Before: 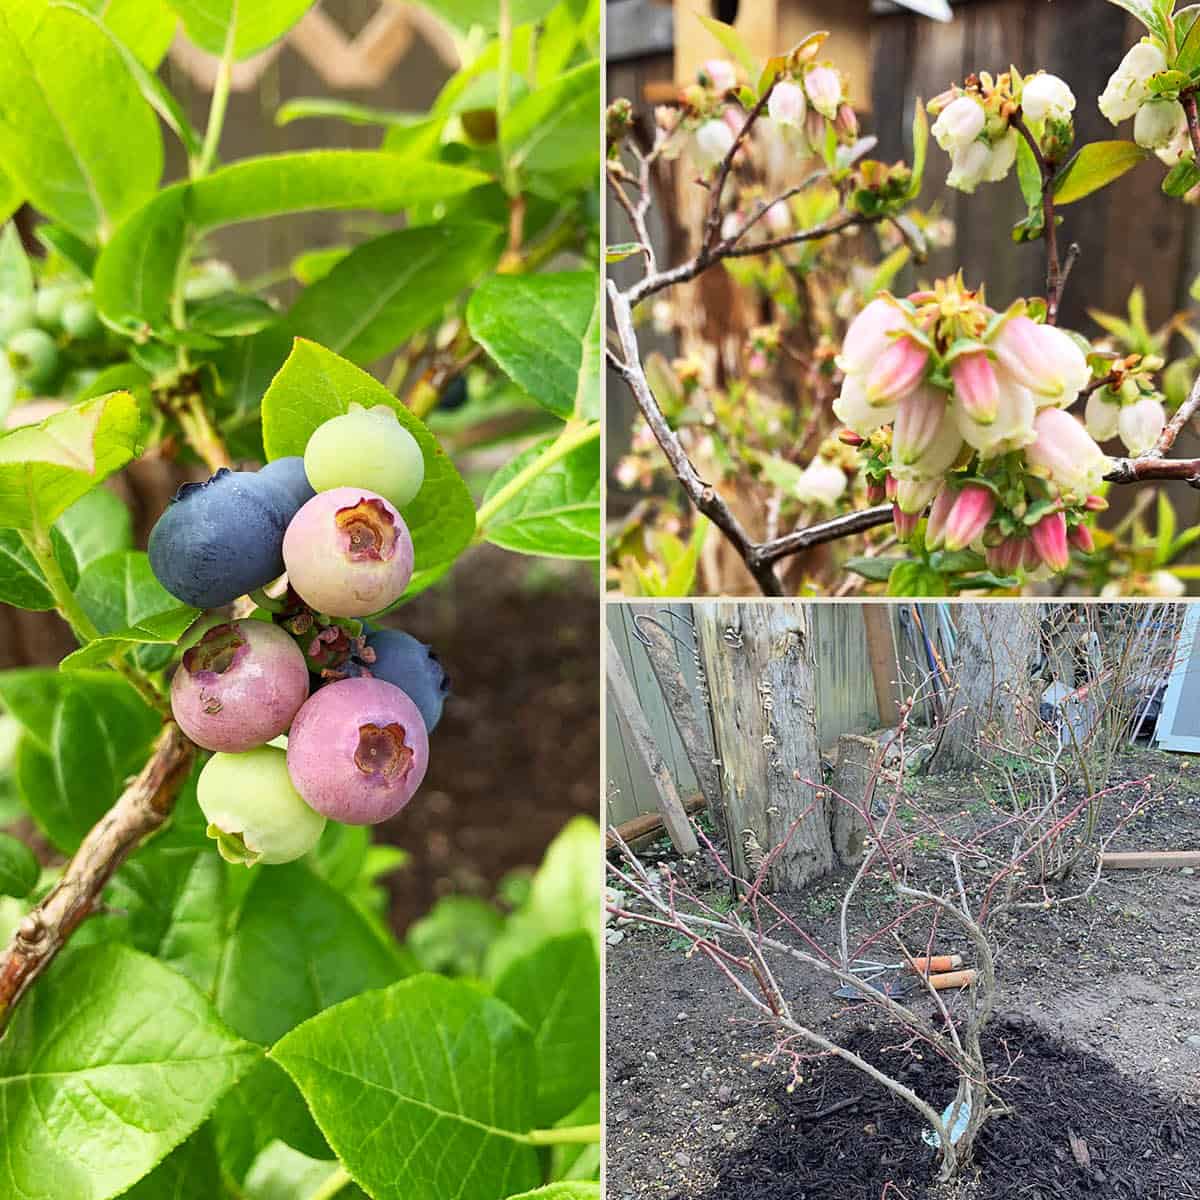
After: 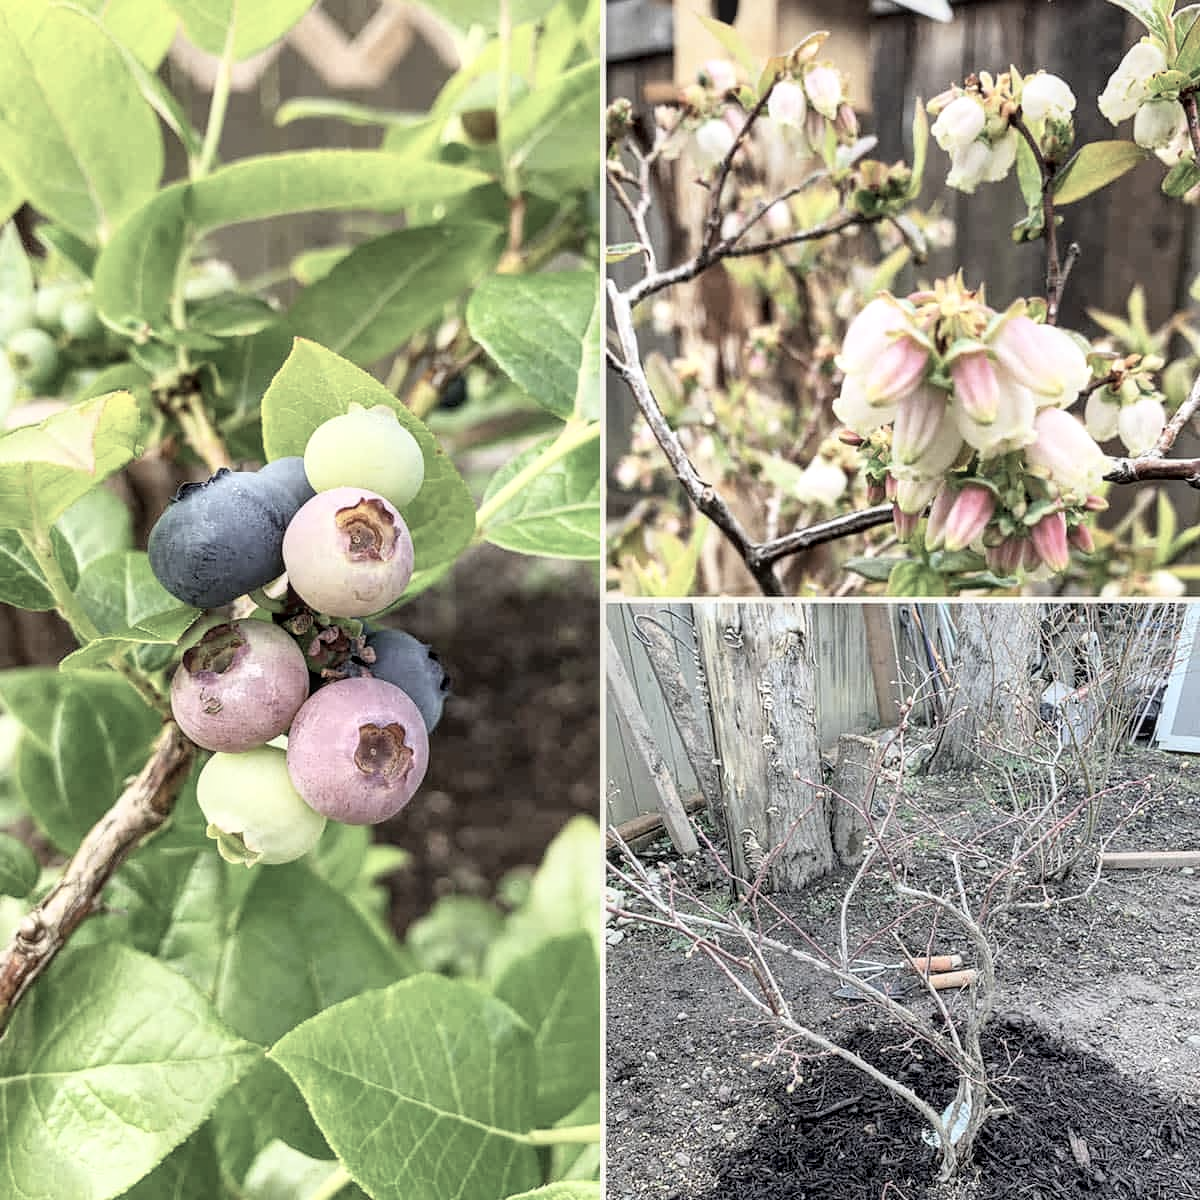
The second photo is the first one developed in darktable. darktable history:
tone curve: curves: ch0 [(0, 0) (0.003, 0) (0.011, 0.001) (0.025, 0.003) (0.044, 0.006) (0.069, 0.009) (0.1, 0.013) (0.136, 0.032) (0.177, 0.067) (0.224, 0.121) (0.277, 0.185) (0.335, 0.255) (0.399, 0.333) (0.468, 0.417) (0.543, 0.508) (0.623, 0.606) (0.709, 0.71) (0.801, 0.819) (0.898, 0.926) (1, 1)], color space Lab, independent channels, preserve colors none
contrast brightness saturation: brightness 0.189, saturation -0.502
local contrast: on, module defaults
